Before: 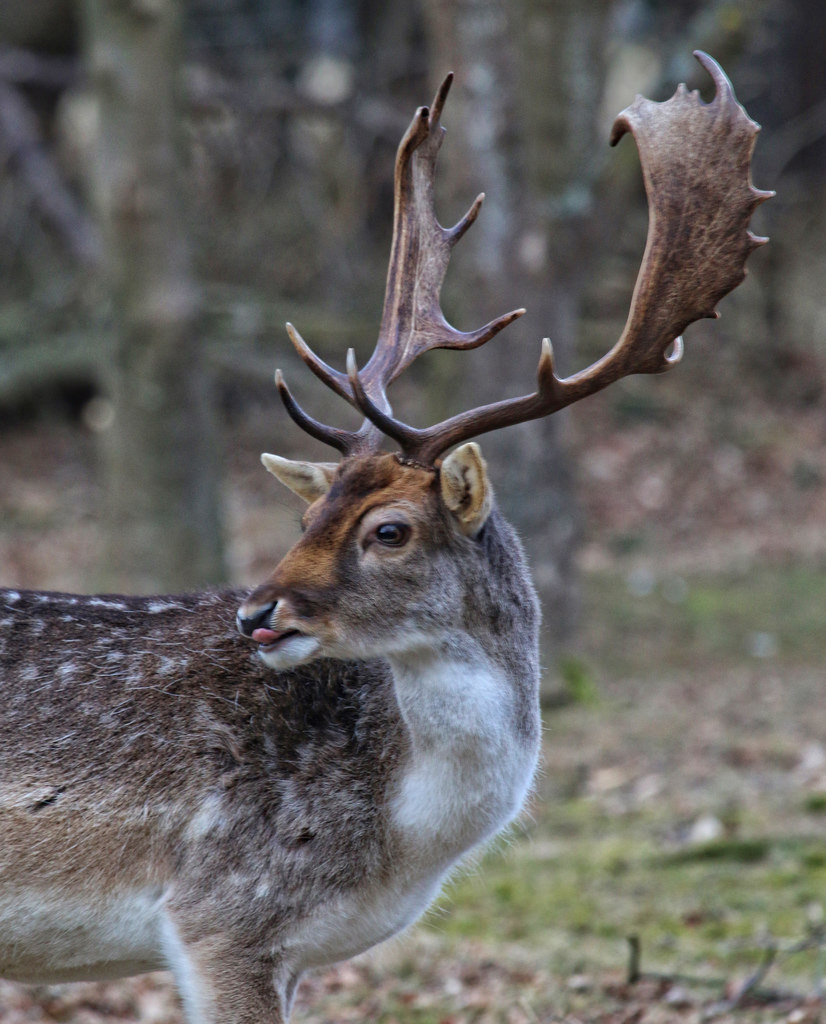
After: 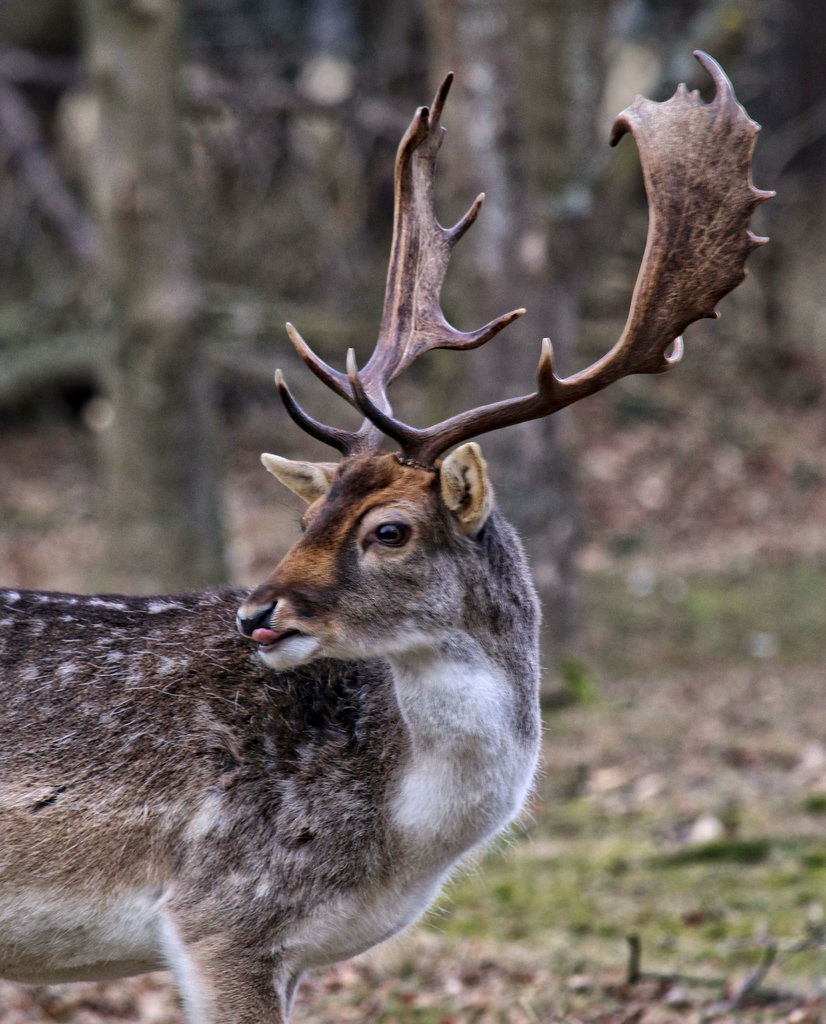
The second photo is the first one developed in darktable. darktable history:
local contrast: mode bilateral grid, contrast 20, coarseness 50, detail 140%, midtone range 0.2
color correction: highlights a* 5.81, highlights b* 4.84
